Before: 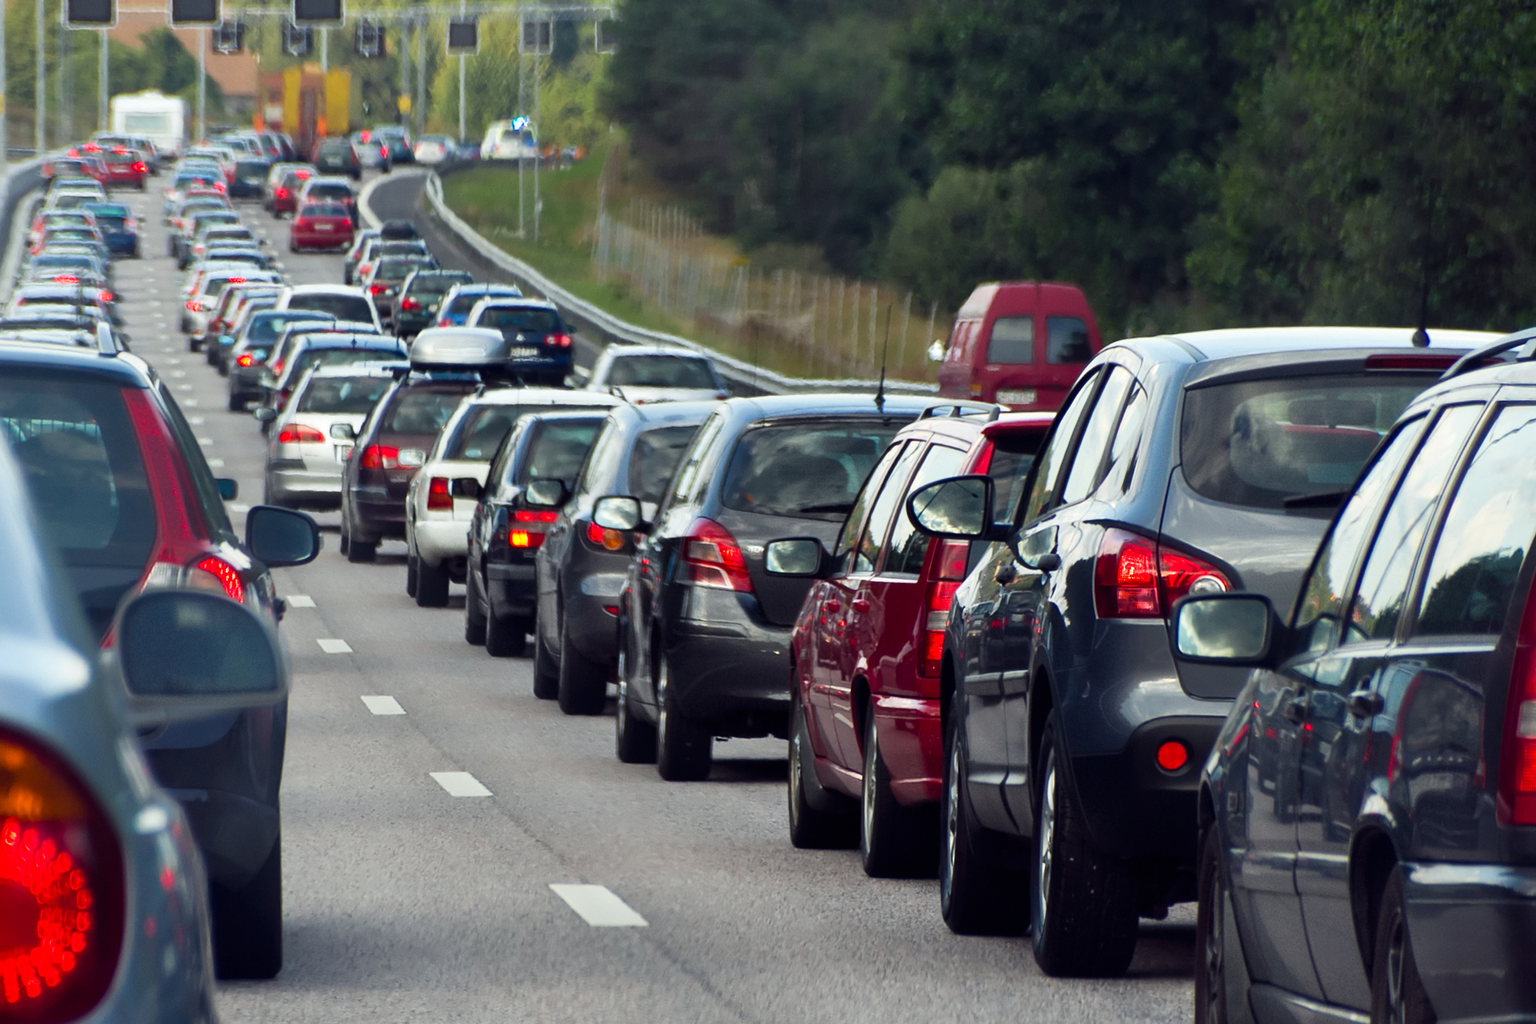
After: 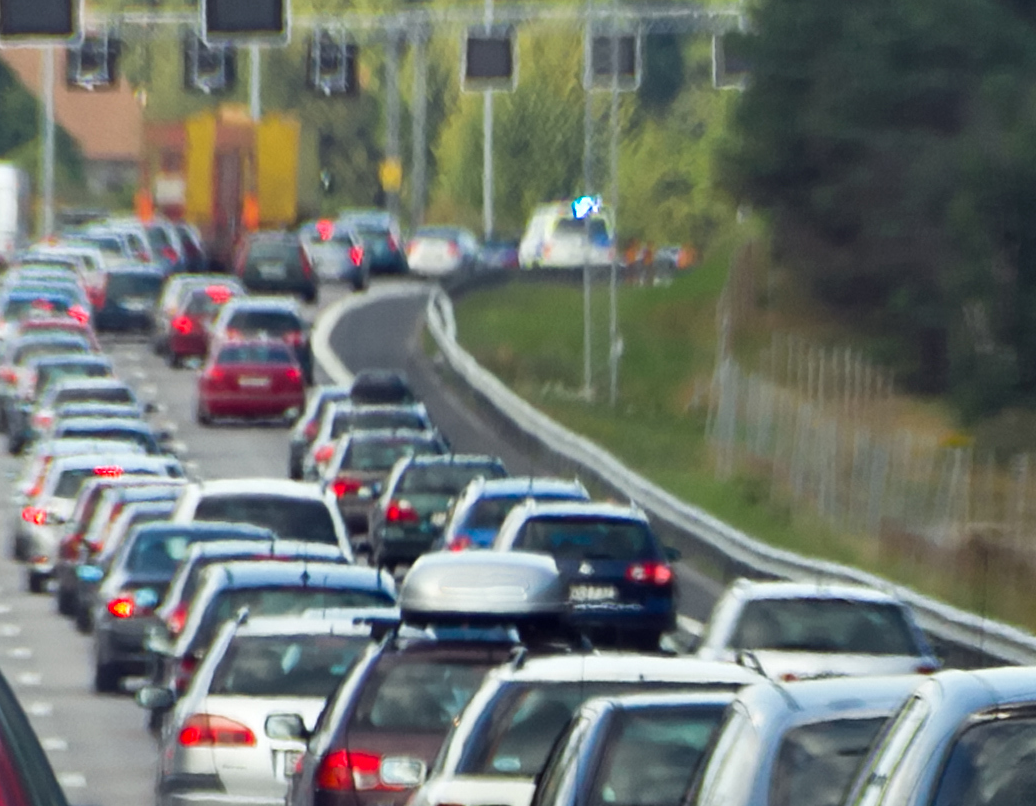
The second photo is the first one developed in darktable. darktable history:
crop and rotate: left 11.295%, top 0.116%, right 48.725%, bottom 53.205%
